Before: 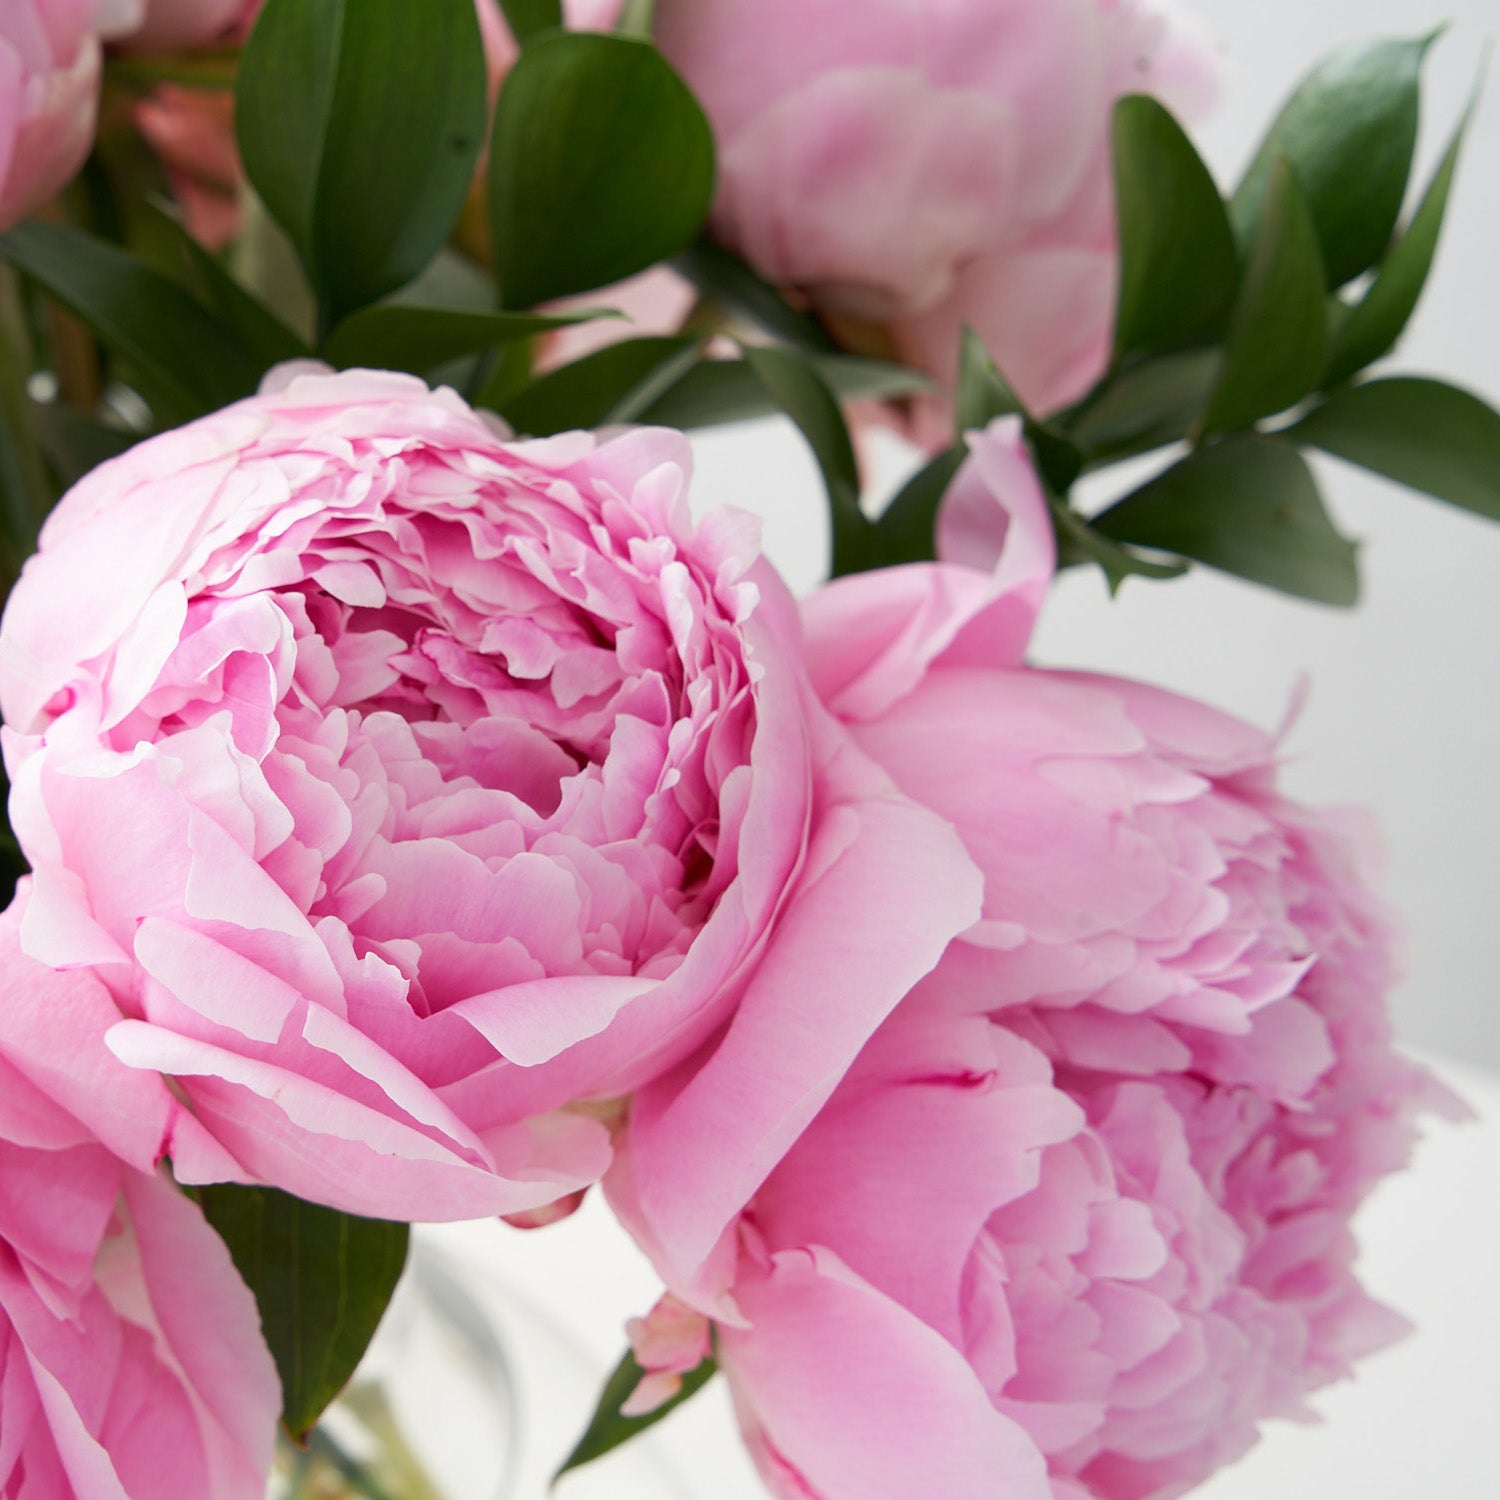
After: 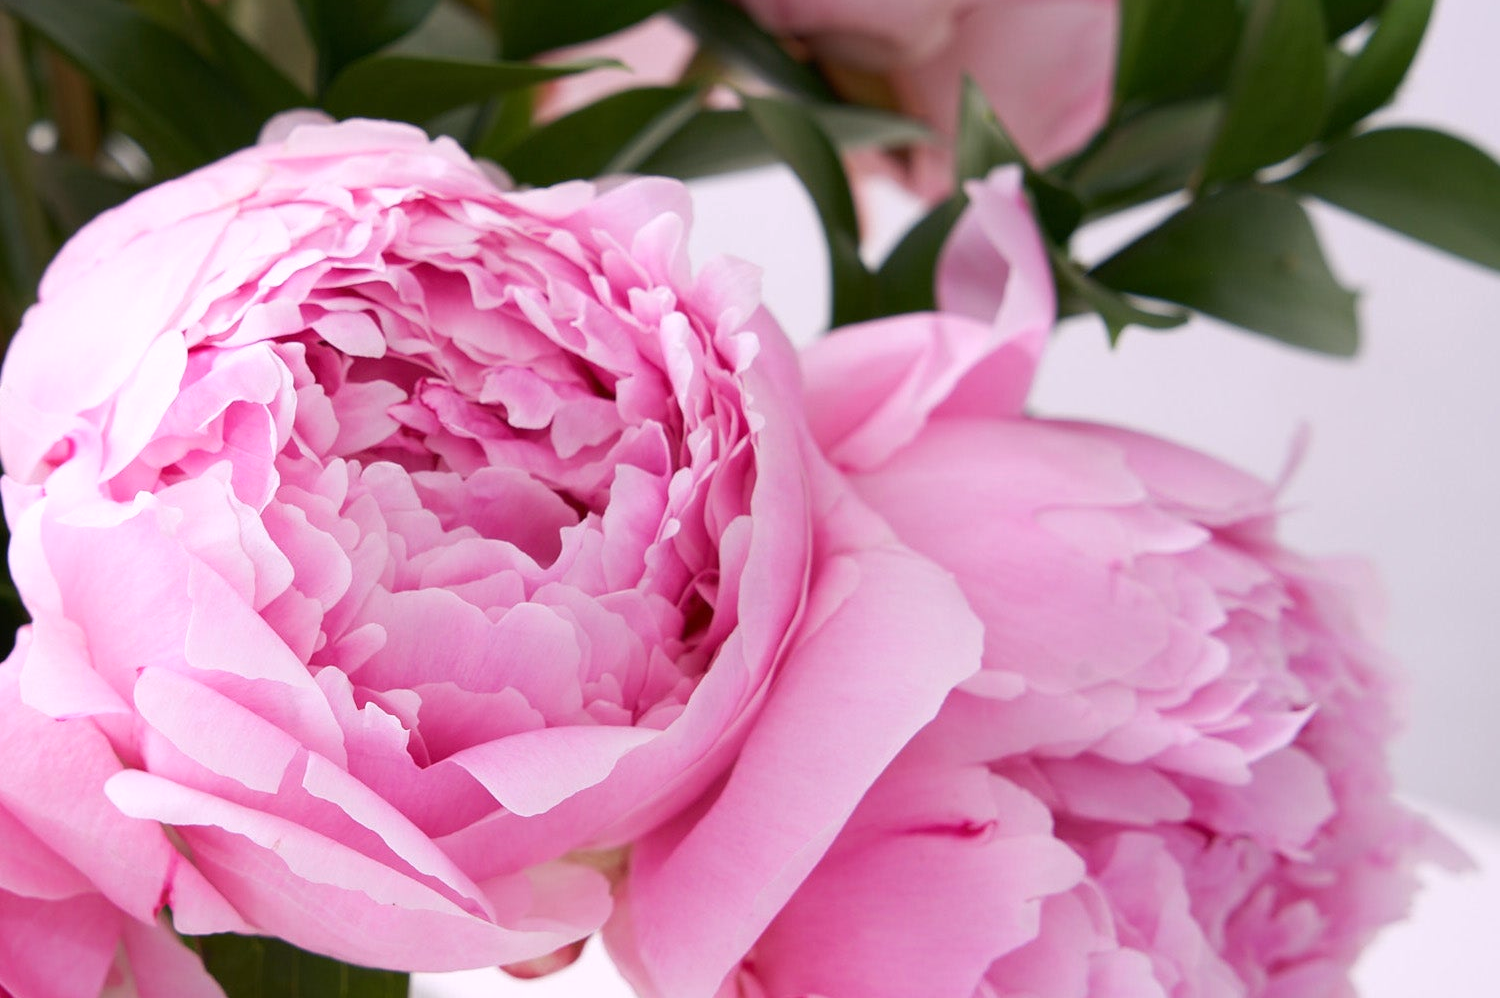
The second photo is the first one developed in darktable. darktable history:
white balance: red 1.05, blue 1.072
crop: top 16.727%, bottom 16.727%
